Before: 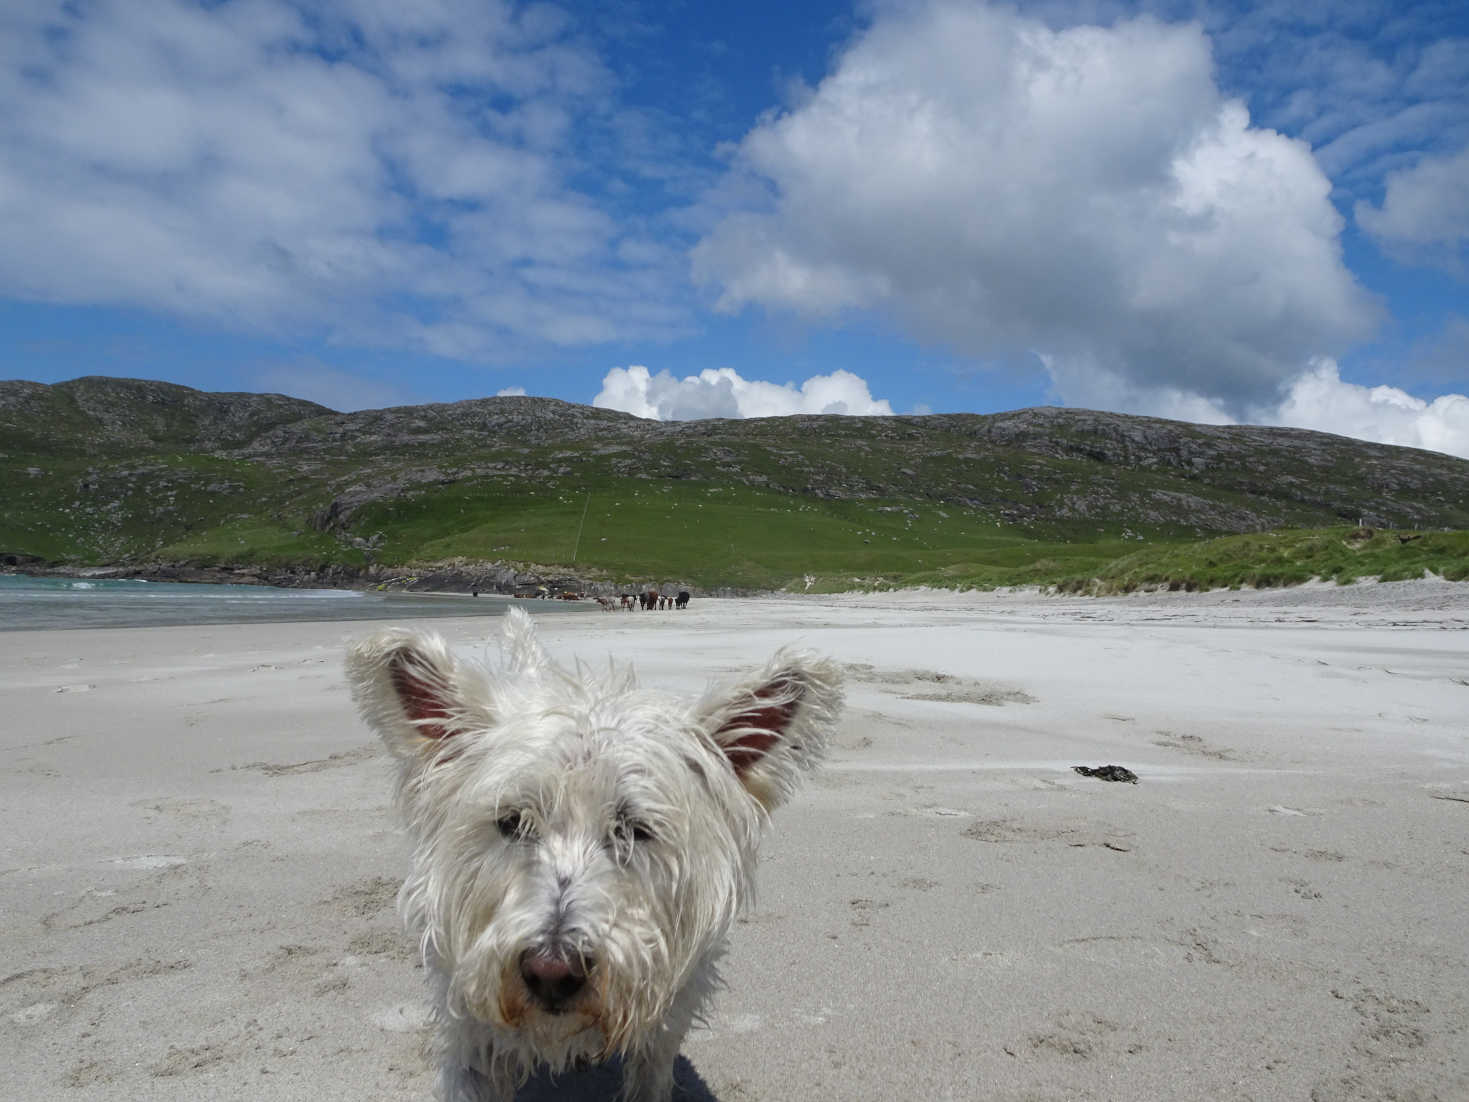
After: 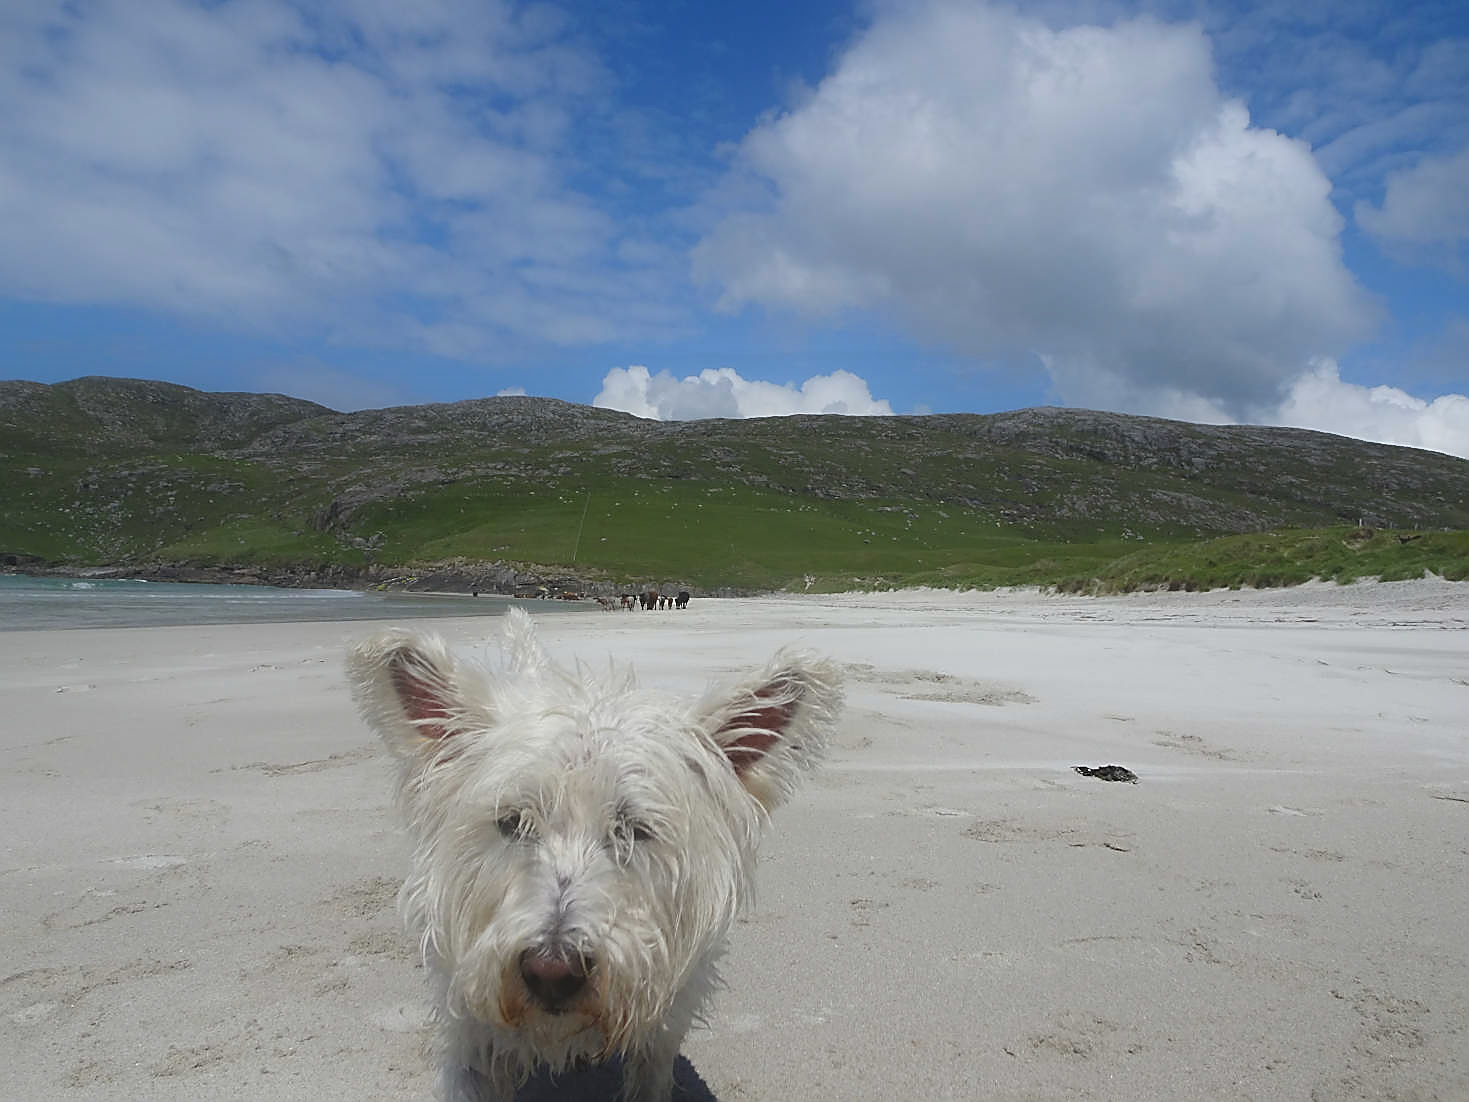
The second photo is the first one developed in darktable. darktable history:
contrast equalizer: octaves 7, y [[0.6 ×6], [0.55 ×6], [0 ×6], [0 ×6], [0 ×6]], mix -0.992
sharpen: radius 1.4, amount 1.247, threshold 0.832
